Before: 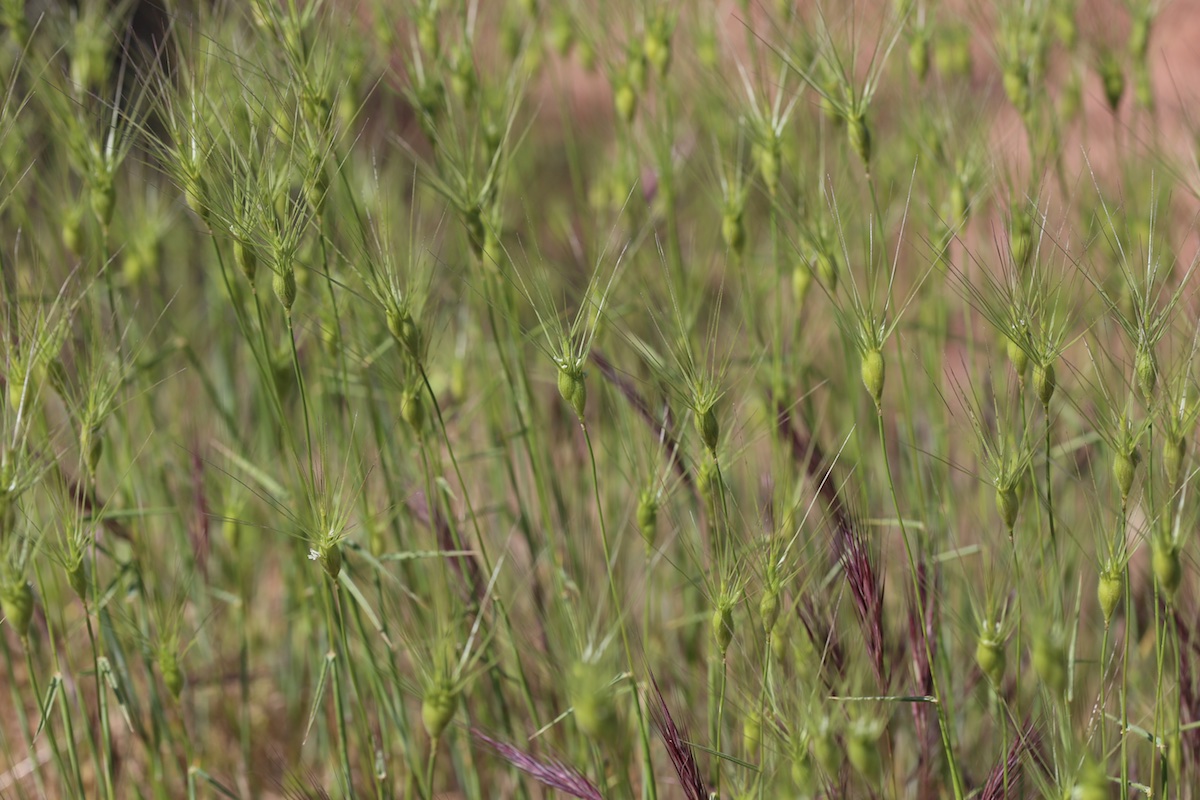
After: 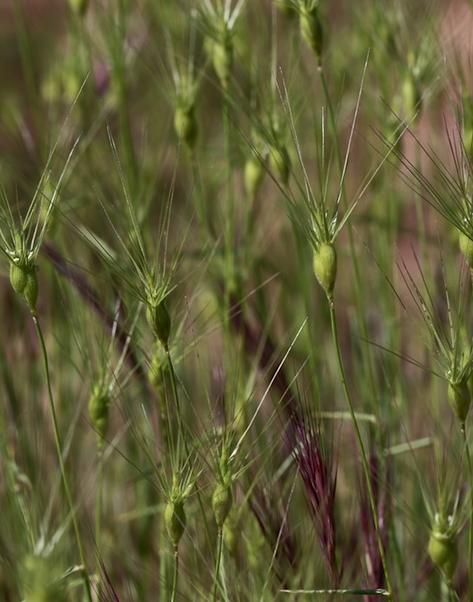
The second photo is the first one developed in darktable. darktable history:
color balance rgb: perceptual saturation grading › highlights -31.88%, perceptual saturation grading › mid-tones 5.8%, perceptual saturation grading › shadows 18.12%, perceptual brilliance grading › highlights 3.62%, perceptual brilliance grading › mid-tones -18.12%, perceptual brilliance grading › shadows -41.3%
contrast brightness saturation: brightness -0.02, saturation 0.35
crop: left 45.721%, top 13.393%, right 14.118%, bottom 10.01%
